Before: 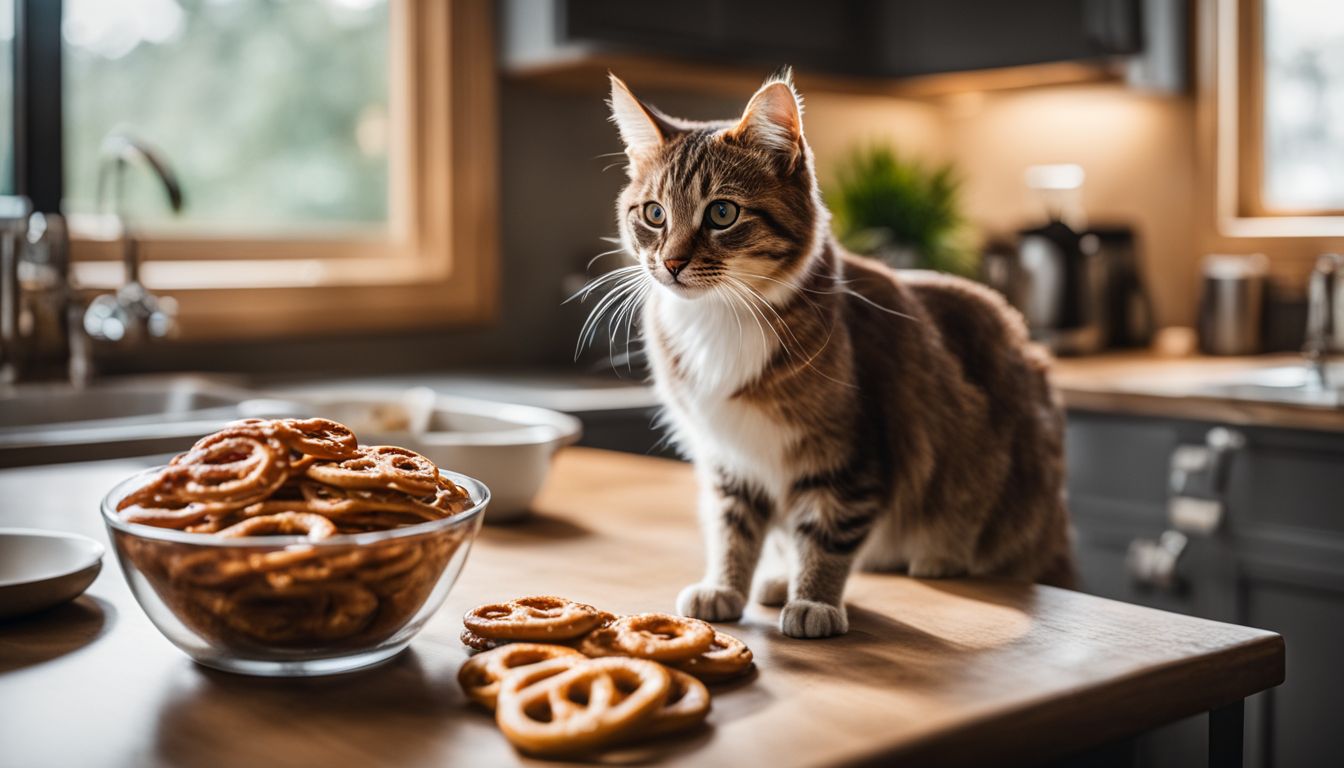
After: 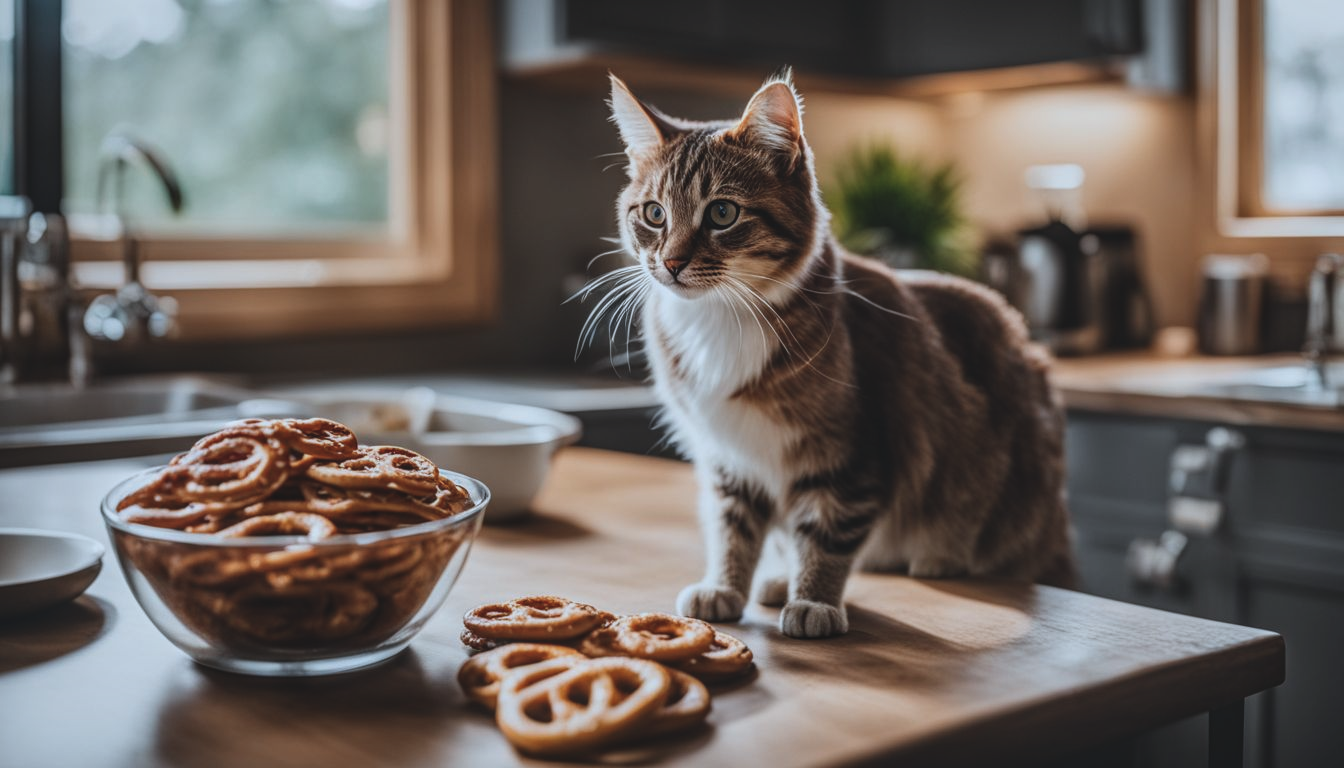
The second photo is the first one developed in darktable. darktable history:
exposure: black level correction -0.015, exposure -0.534 EV, compensate exposure bias true, compensate highlight preservation false
color correction: highlights a* -3.84, highlights b* -10.91
local contrast: on, module defaults
